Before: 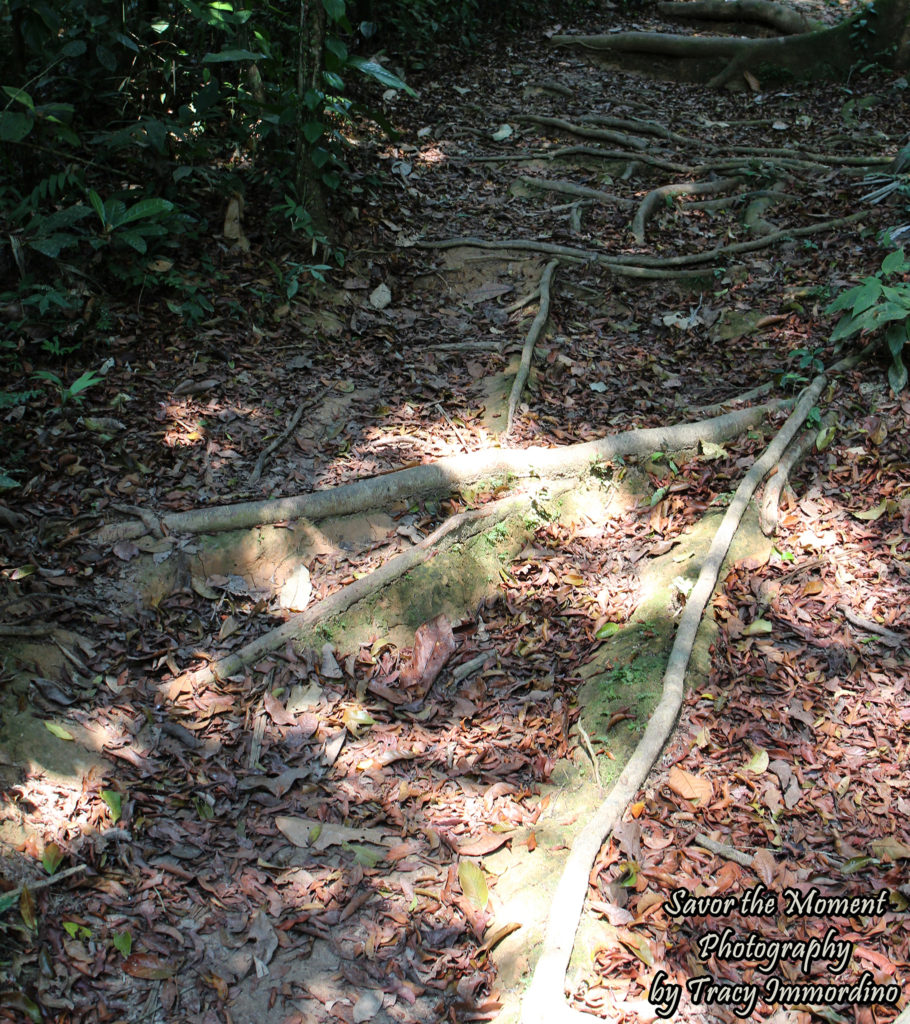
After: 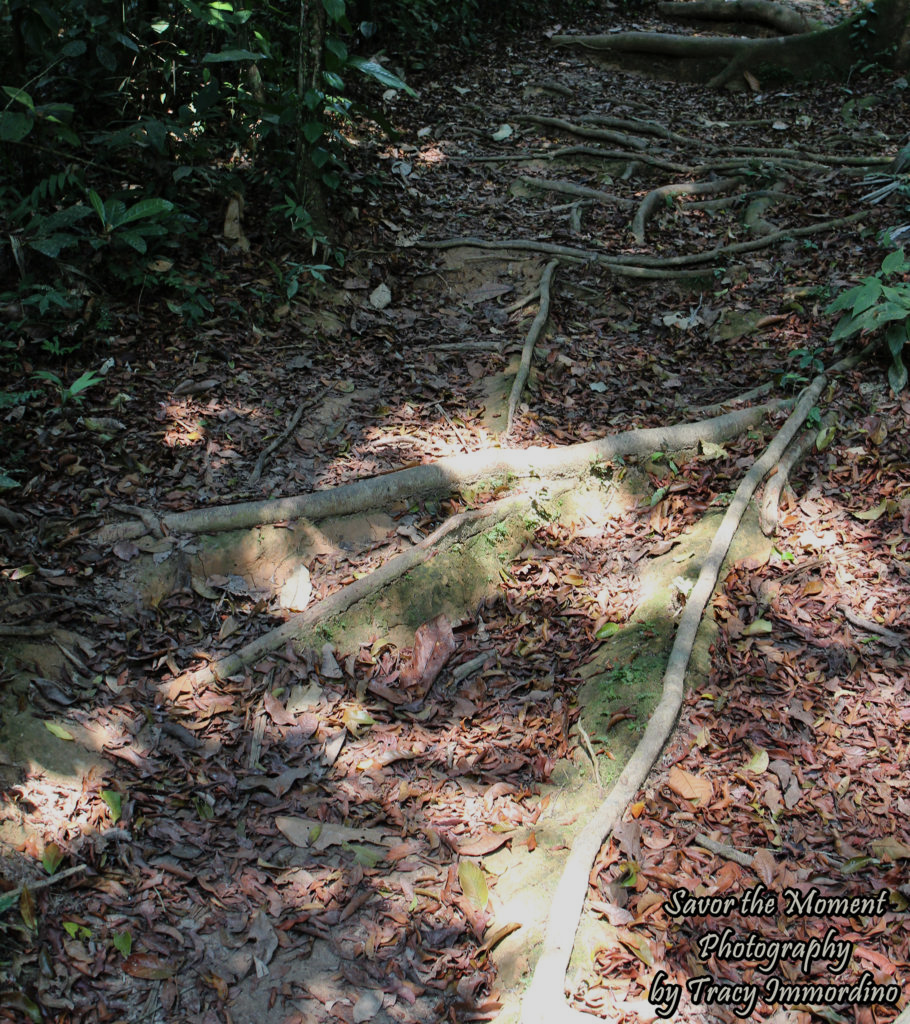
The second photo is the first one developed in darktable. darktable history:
shadows and highlights: radius 125.46, shadows 30.51, highlights -30.51, low approximation 0.01, soften with gaussian
exposure: exposure -0.492 EV, compensate highlight preservation false
